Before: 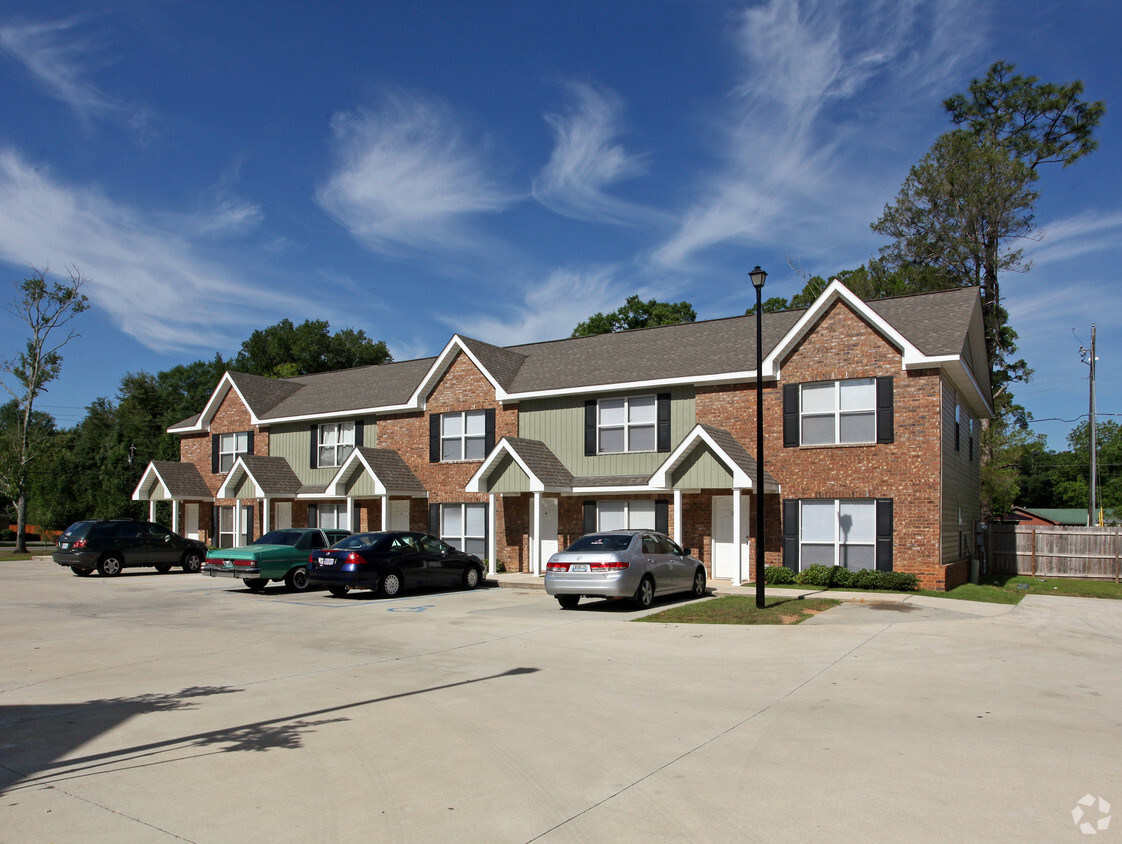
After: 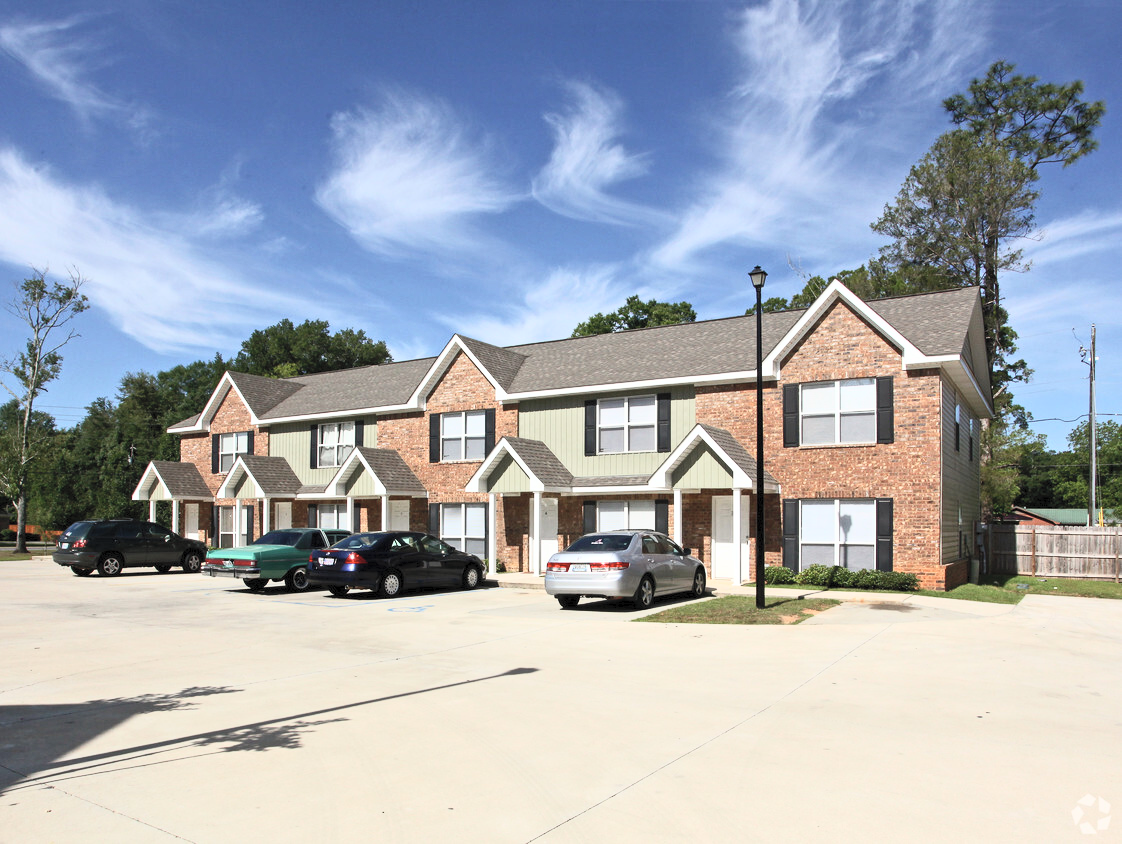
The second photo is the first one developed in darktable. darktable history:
contrast brightness saturation: contrast 0.389, brightness 0.54
